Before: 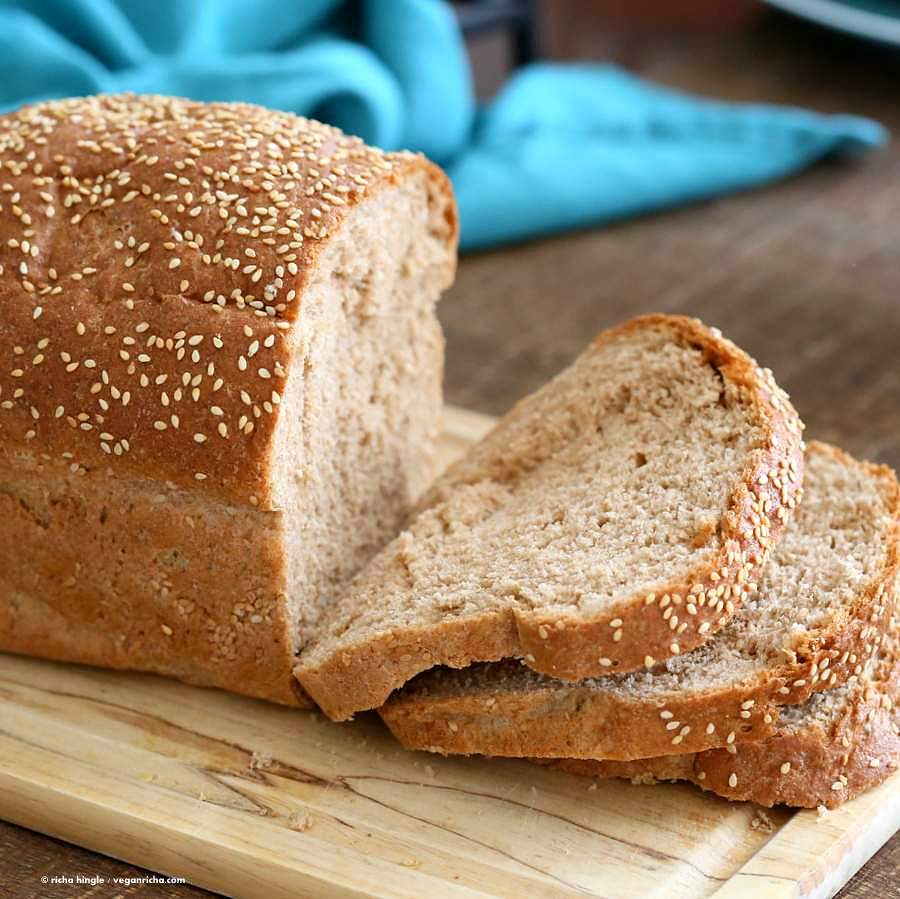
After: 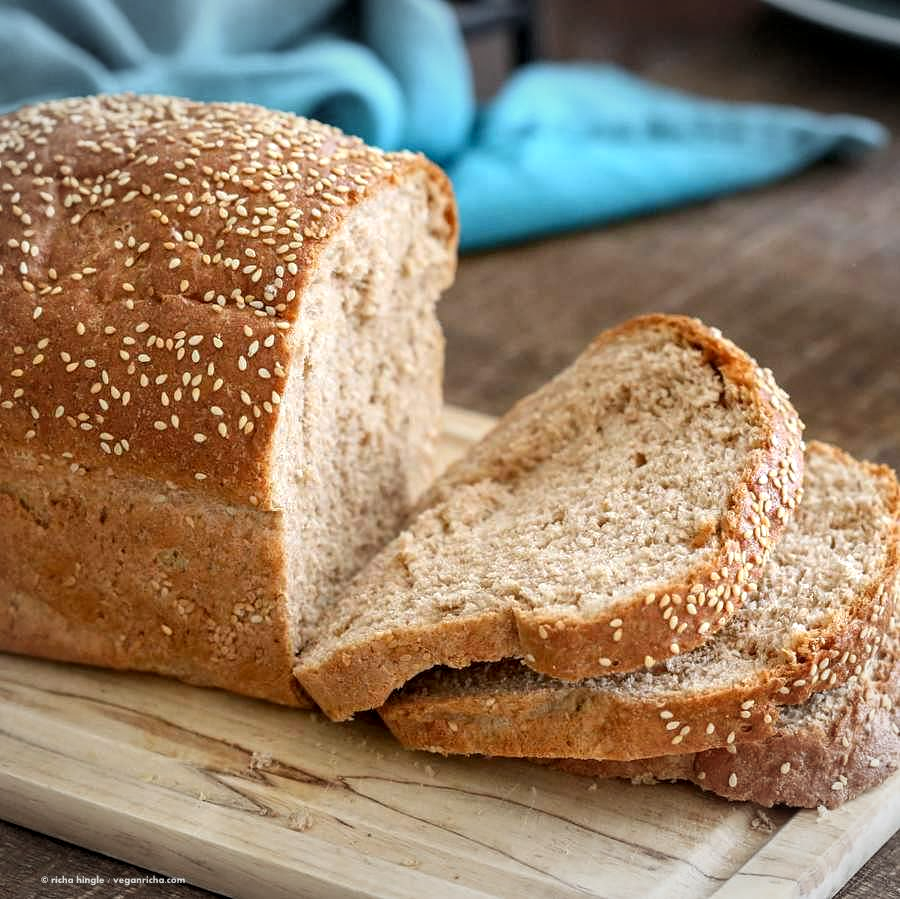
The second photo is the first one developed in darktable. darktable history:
exposure: exposure 0.014 EV, compensate highlight preservation false
local contrast: on, module defaults
vignetting: fall-off start 100%, brightness -0.282, width/height ratio 1.31
